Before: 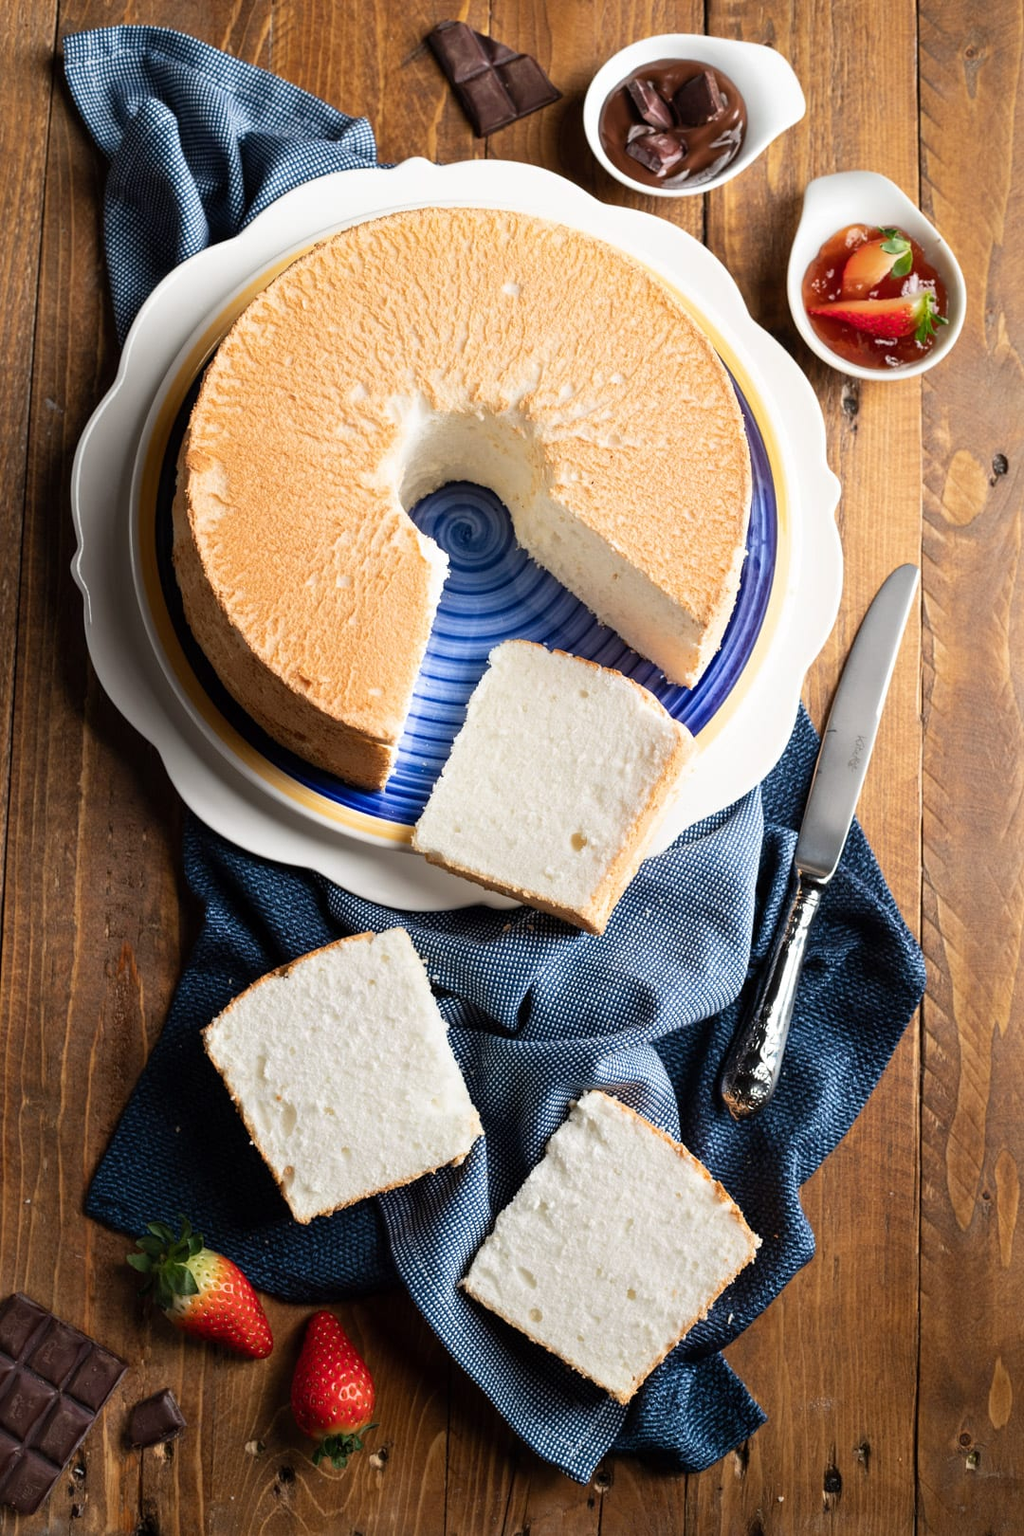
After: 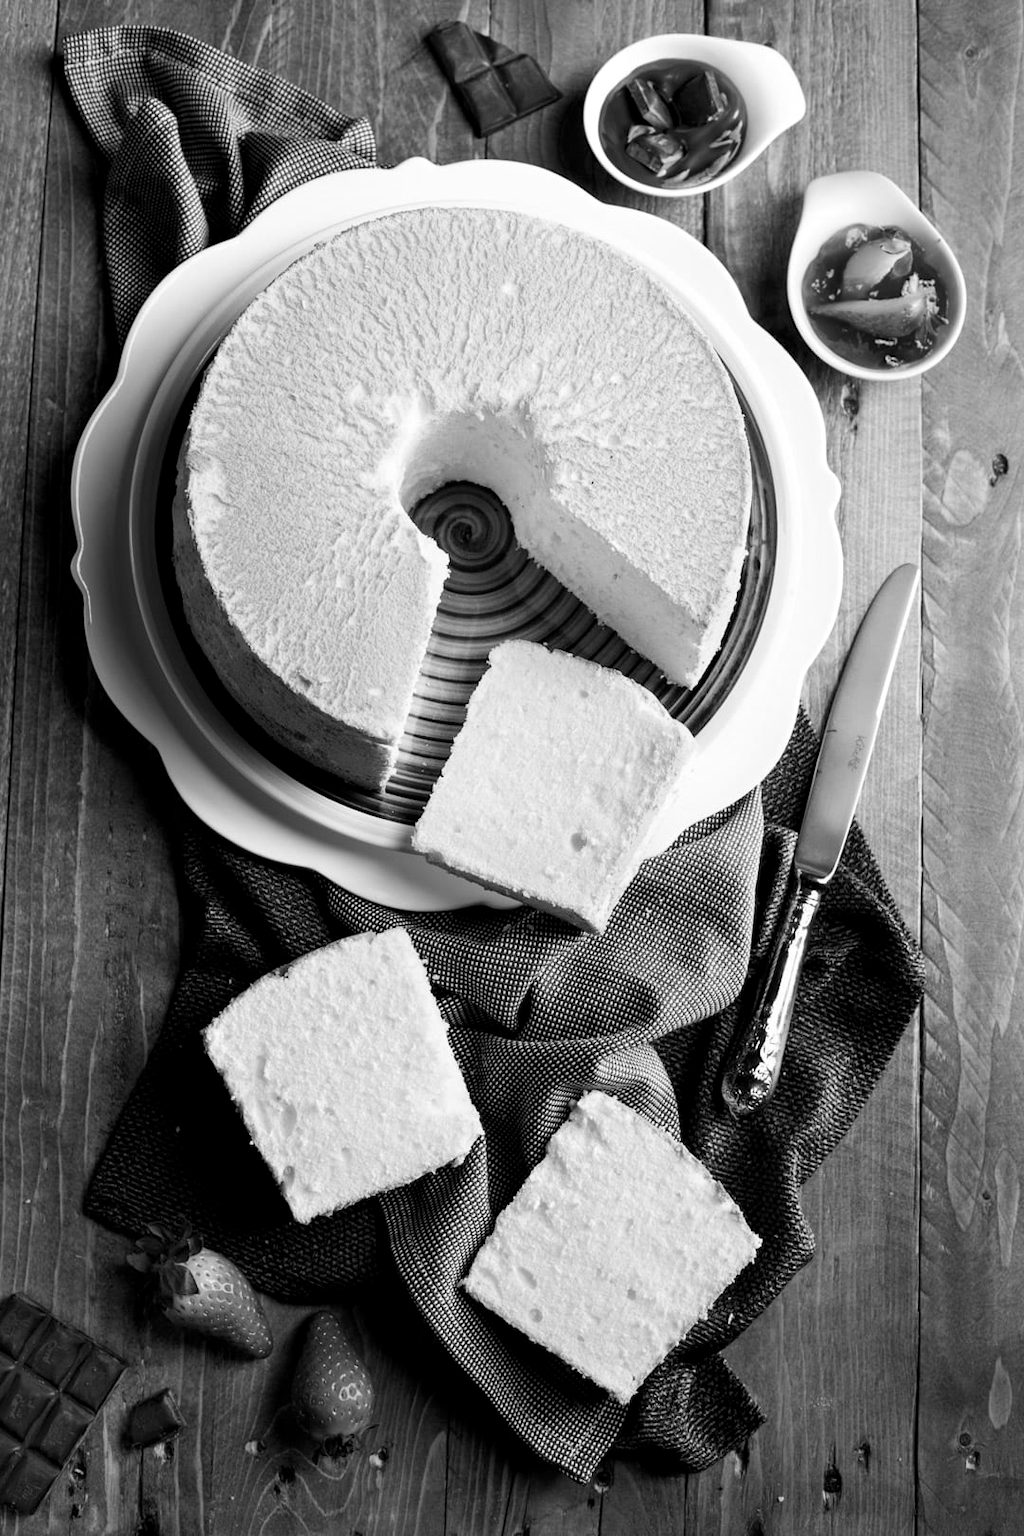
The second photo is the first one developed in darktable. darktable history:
monochrome: a -6.99, b 35.61, size 1.4
color balance rgb: shadows lift › luminance -28.76%, shadows lift › chroma 10%, shadows lift › hue 230°, power › chroma 0.5%, power › hue 215°, highlights gain › luminance 7.14%, highlights gain › chroma 1%, highlights gain › hue 50°, global offset › luminance -0.29%, global offset › hue 260°, perceptual saturation grading › global saturation 20%, perceptual saturation grading › highlights -13.92%, perceptual saturation grading › shadows 50%
